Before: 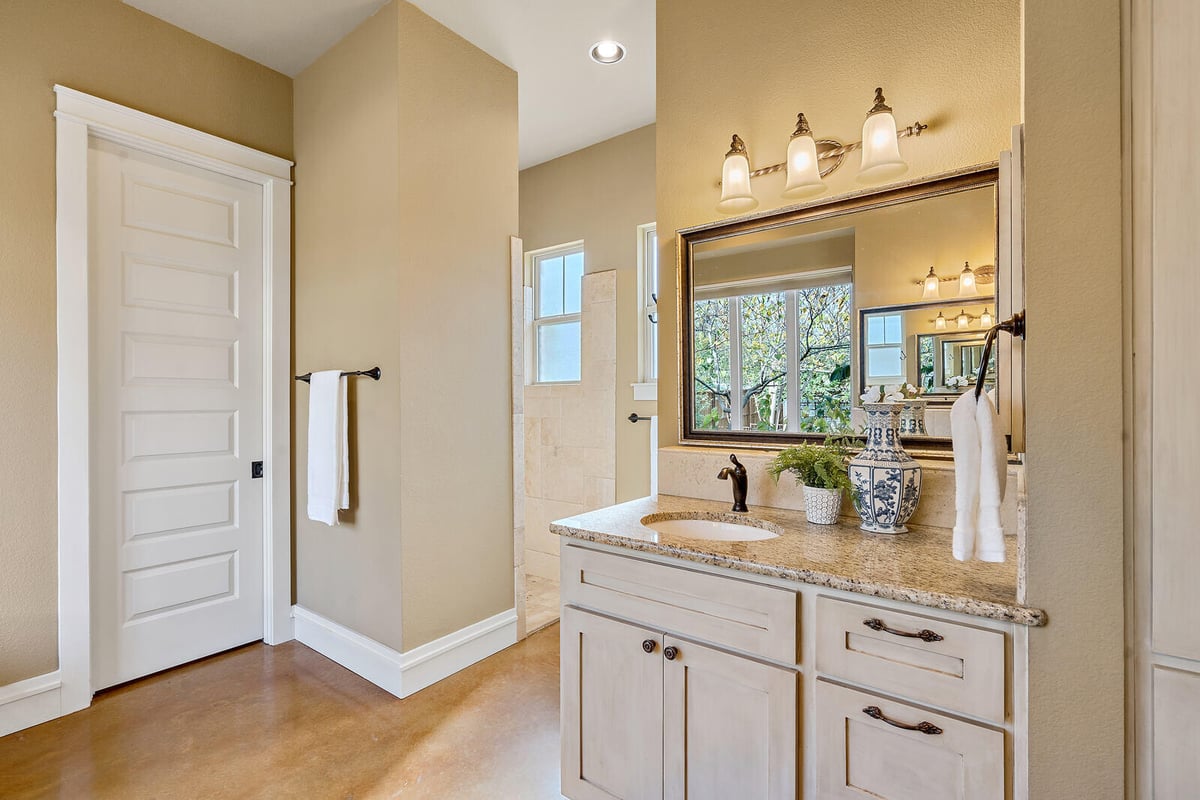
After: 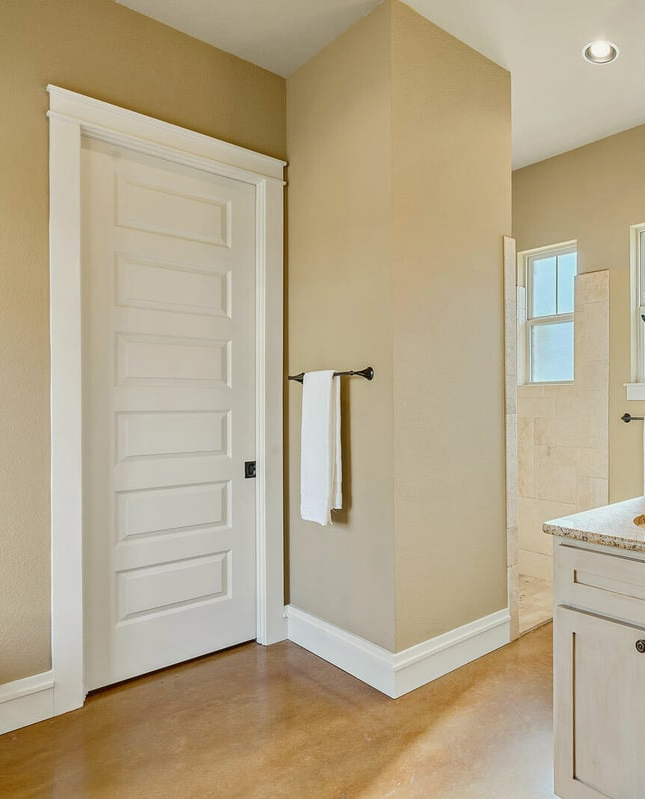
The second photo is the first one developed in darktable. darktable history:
crop: left 0.587%, right 45.588%, bottom 0.086%
color balance: mode lift, gamma, gain (sRGB), lift [1.04, 1, 1, 0.97], gamma [1.01, 1, 1, 0.97], gain [0.96, 1, 1, 0.97]
